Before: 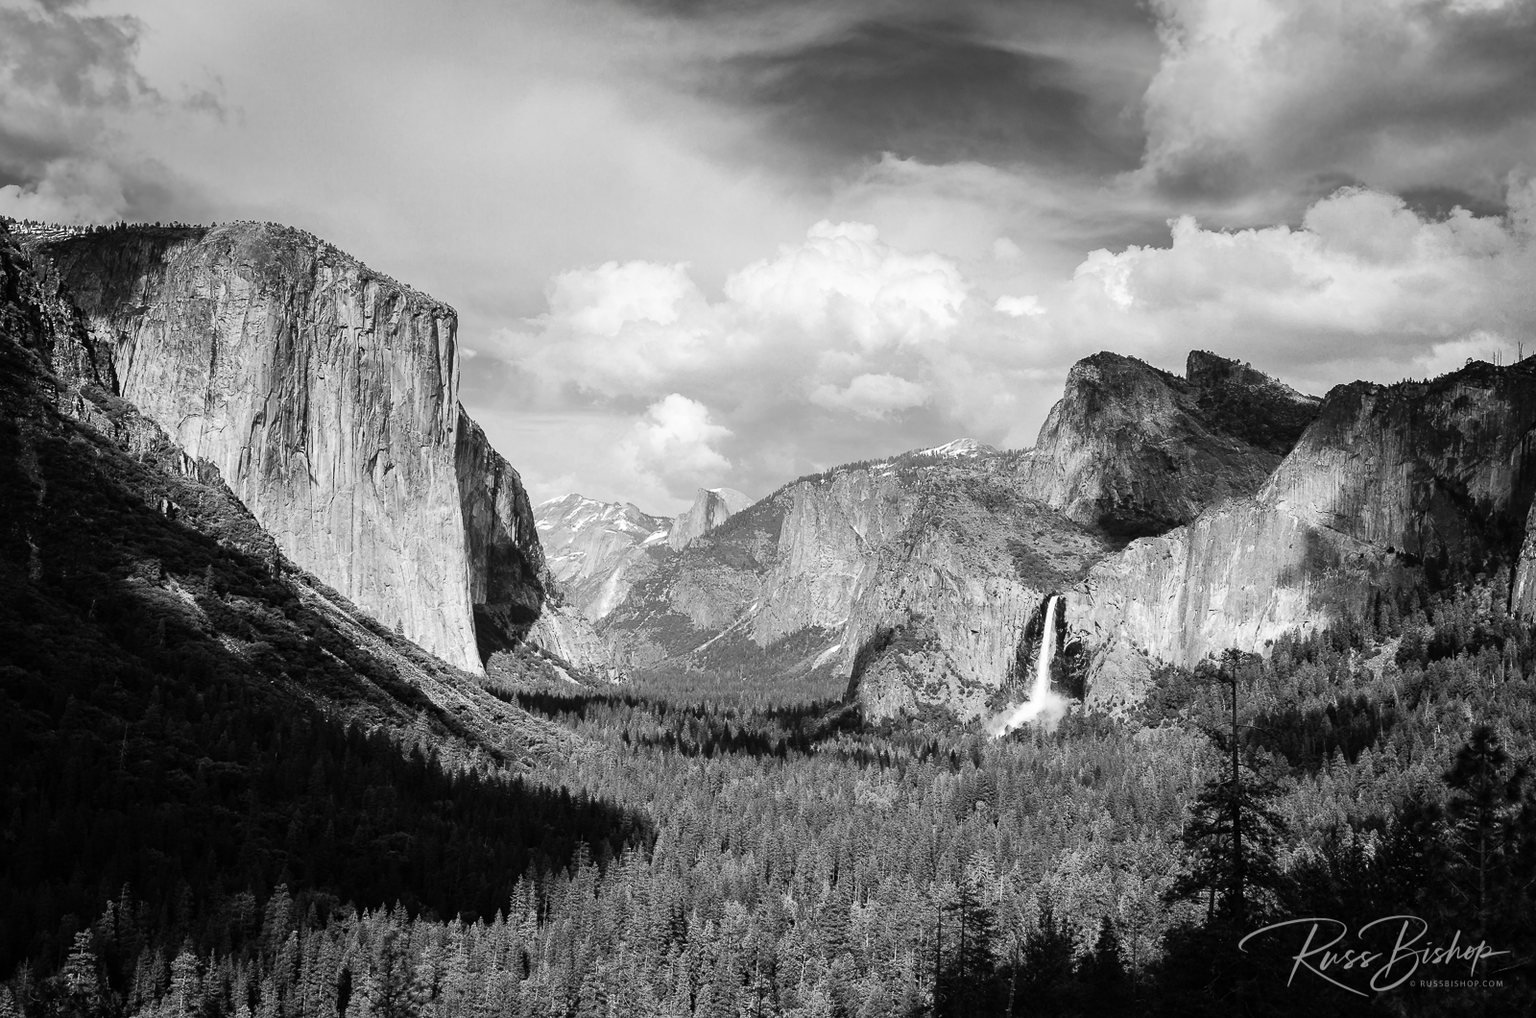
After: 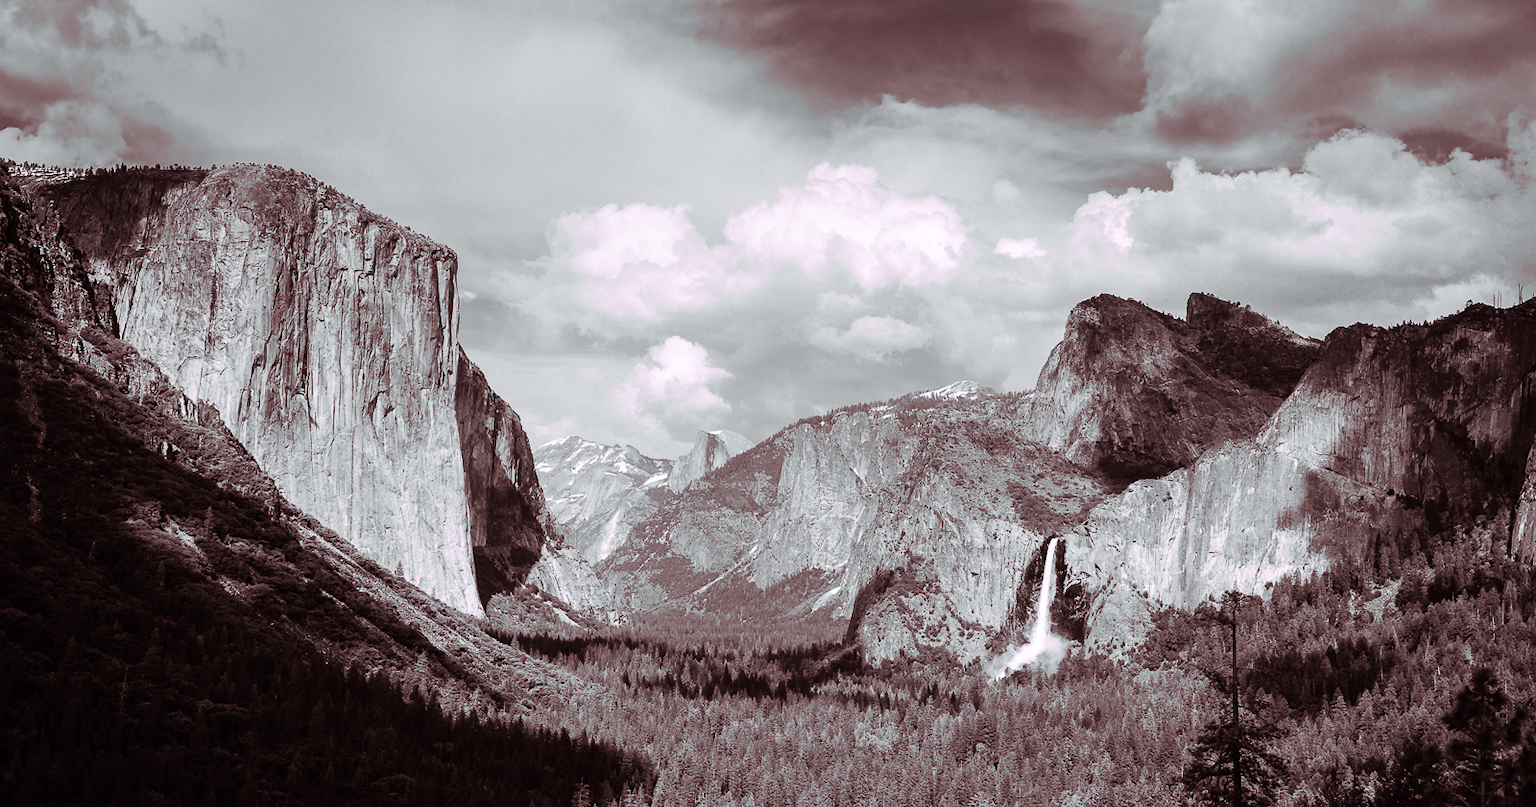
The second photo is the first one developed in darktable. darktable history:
split-toning: highlights › hue 298.8°, highlights › saturation 0.73, compress 41.76%
white balance: red 0.982, blue 1.018
crop and rotate: top 5.667%, bottom 14.937%
